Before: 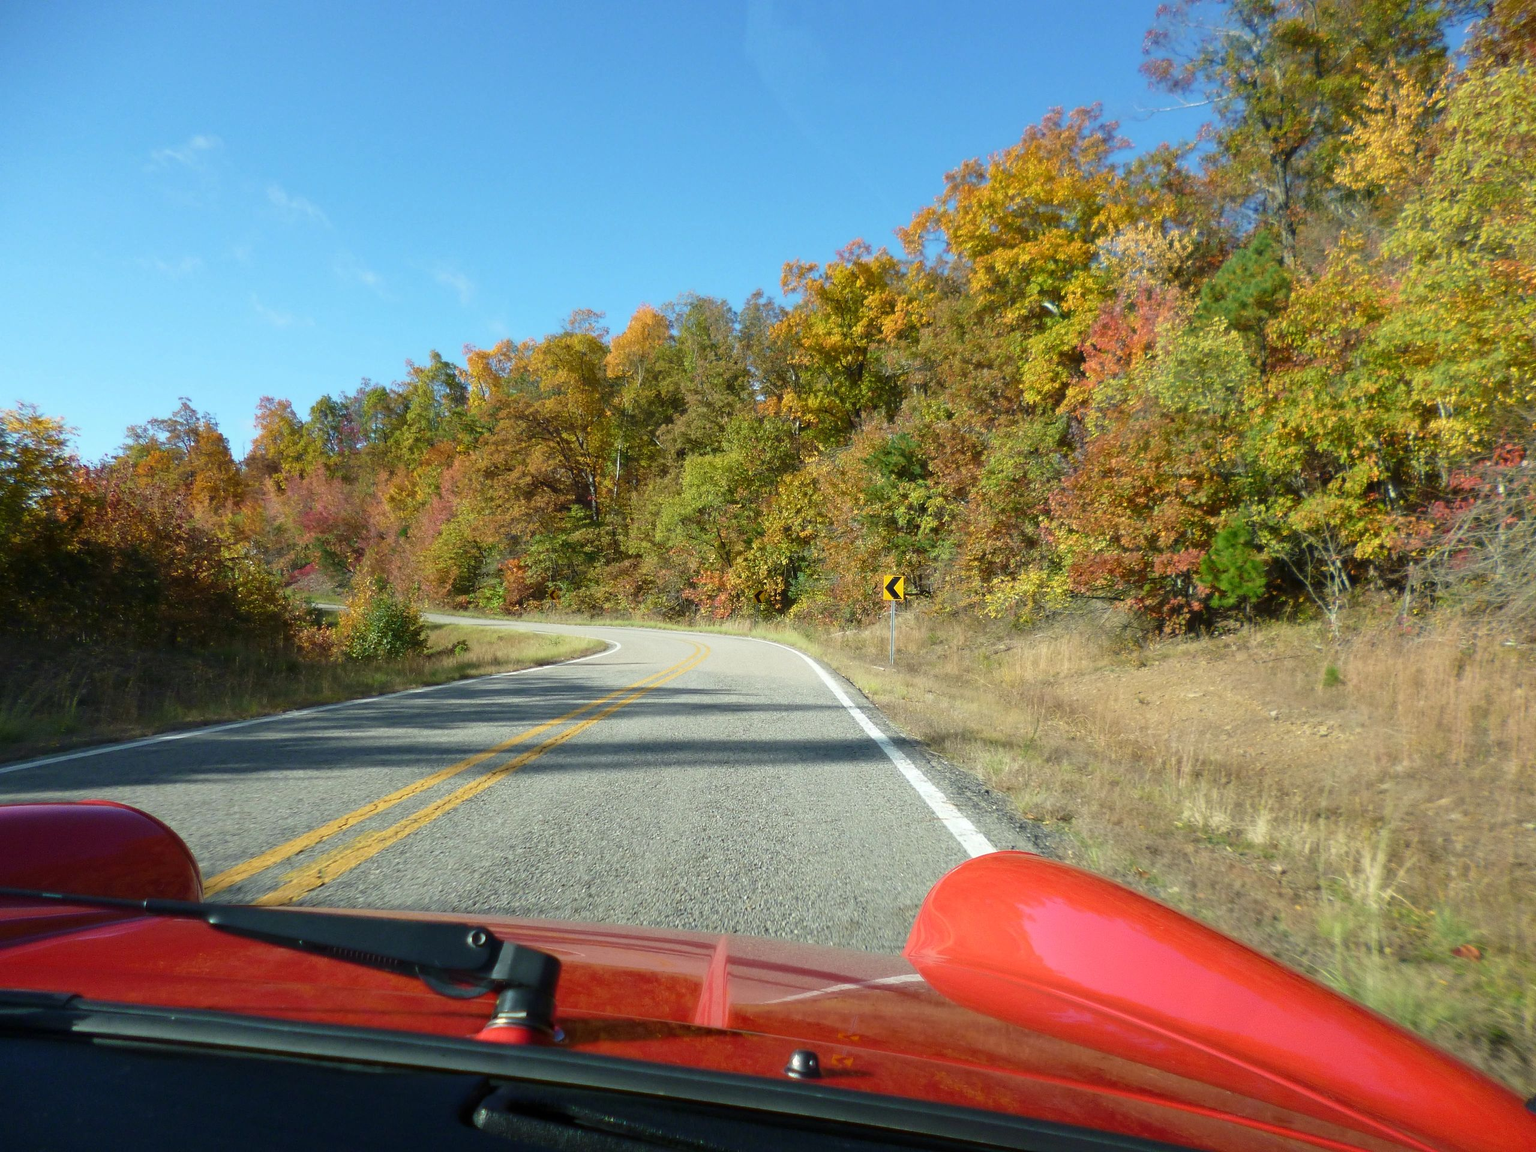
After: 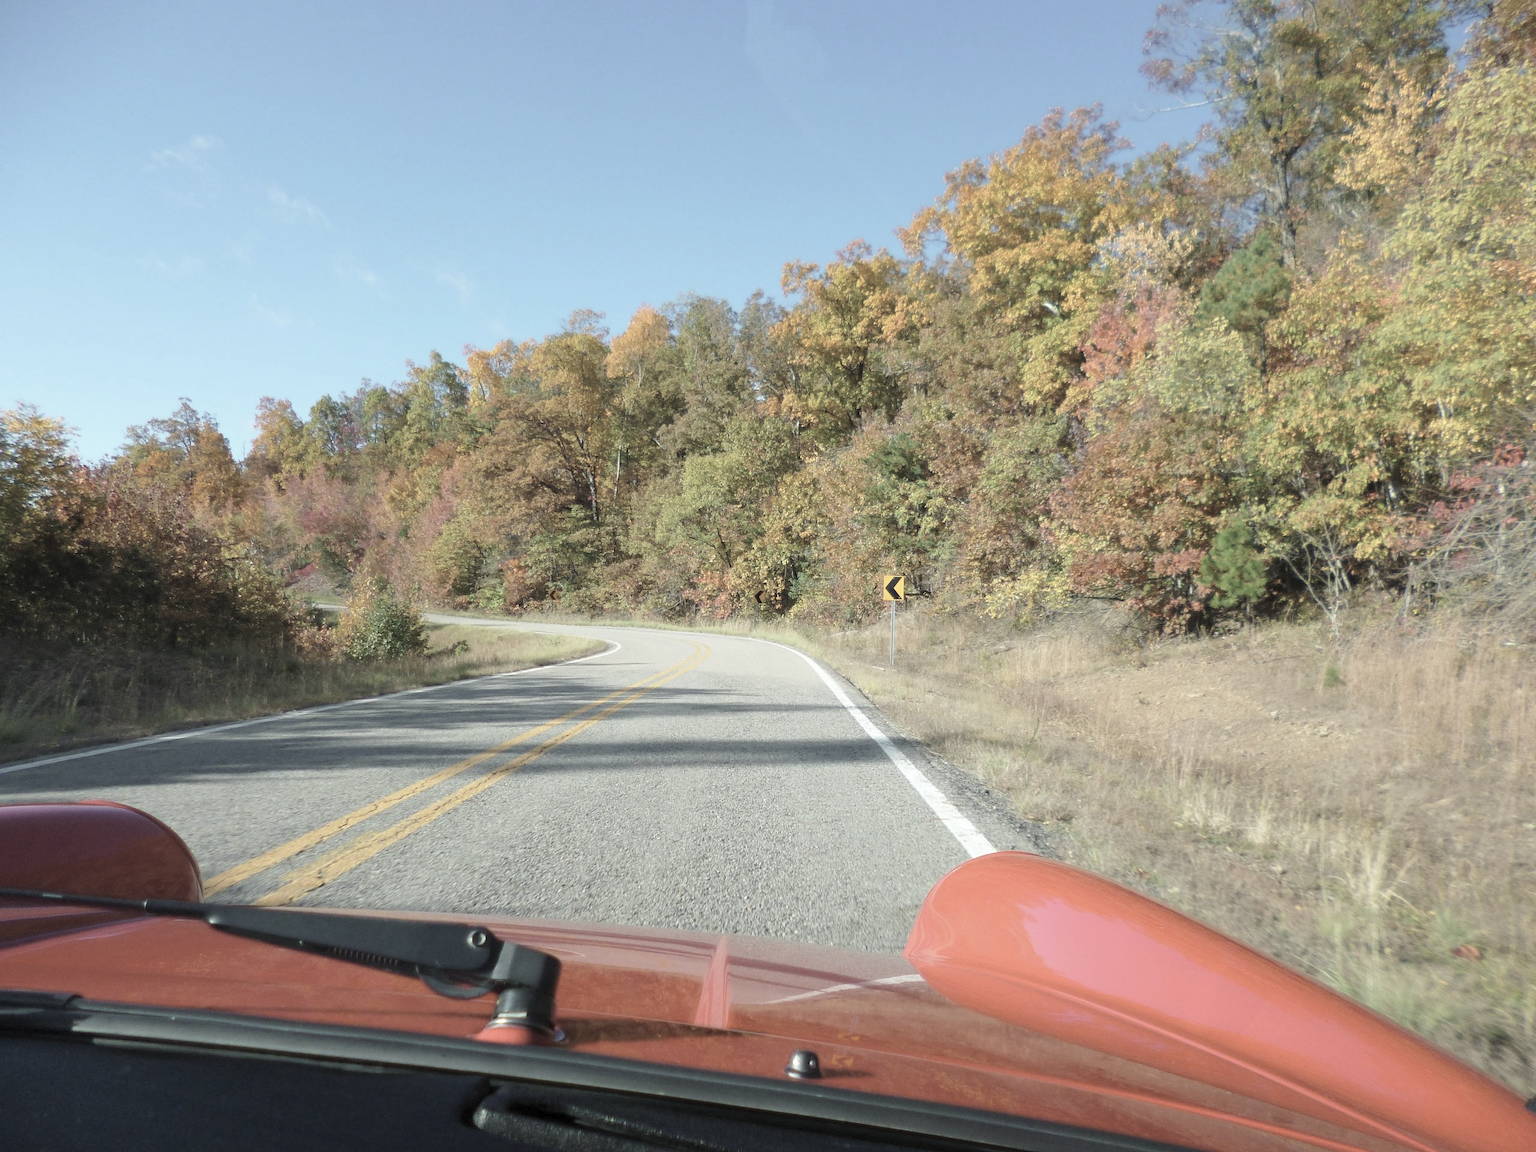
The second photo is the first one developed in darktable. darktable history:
contrast brightness saturation: brightness 0.186, saturation -0.497
